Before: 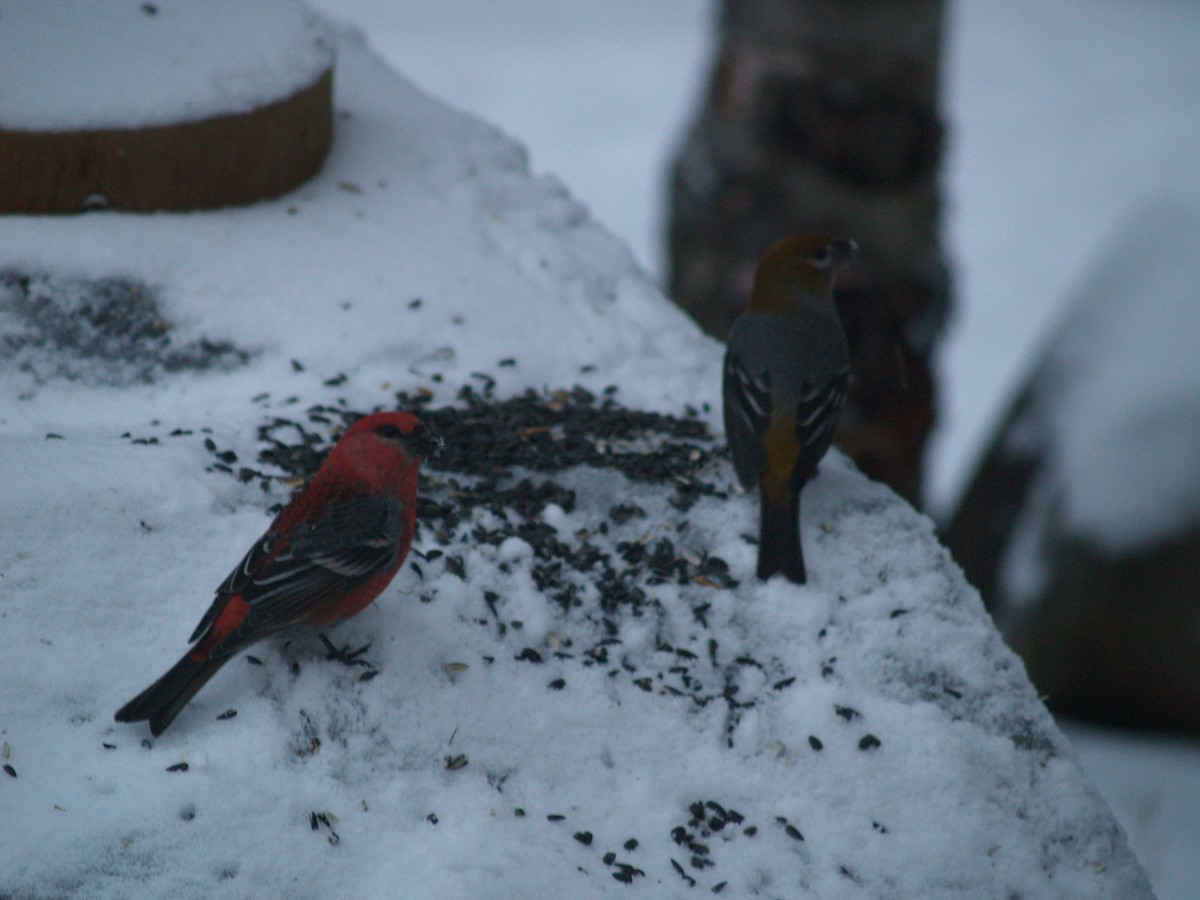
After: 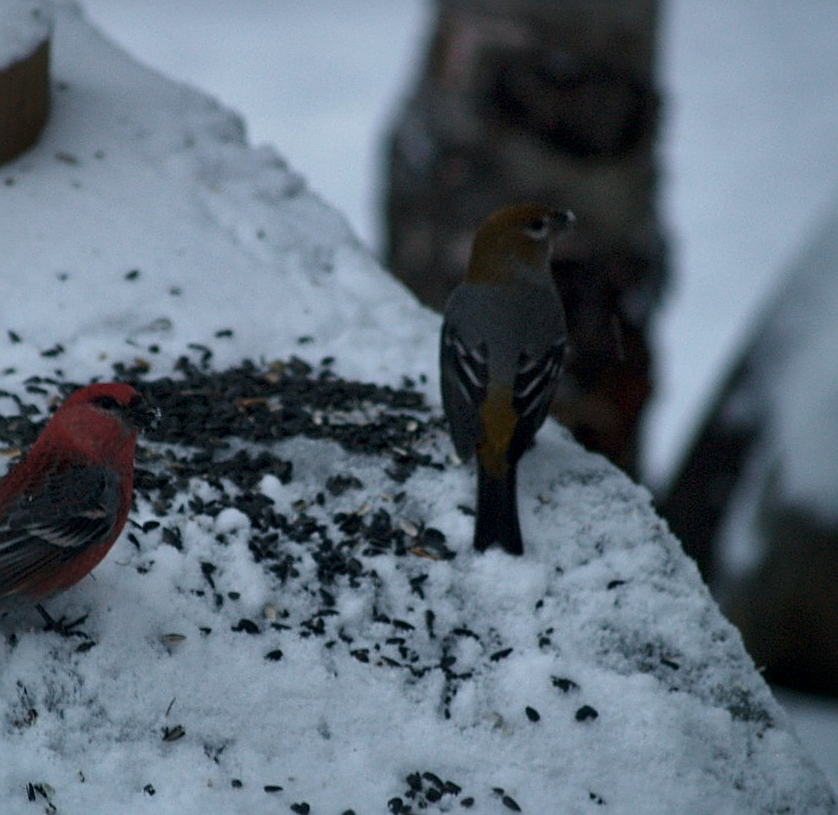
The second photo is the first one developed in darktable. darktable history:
crop and rotate: left 23.641%, top 3.259%, right 6.46%, bottom 6.111%
local contrast: mode bilateral grid, contrast 24, coarseness 60, detail 151%, midtone range 0.2
sharpen: on, module defaults
